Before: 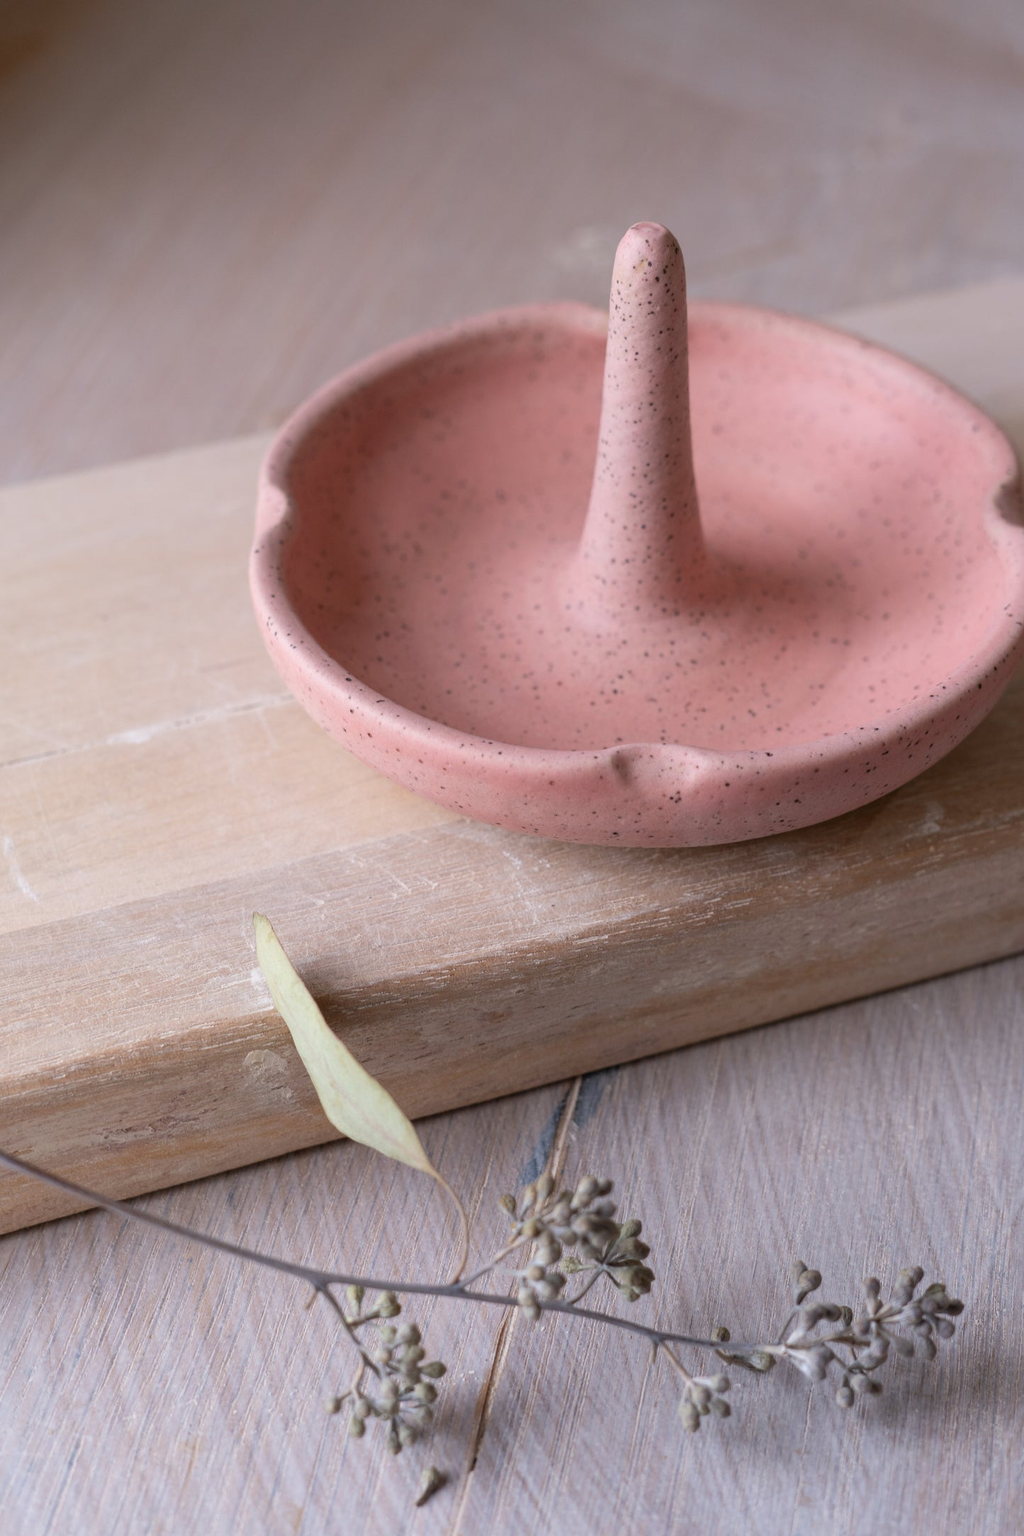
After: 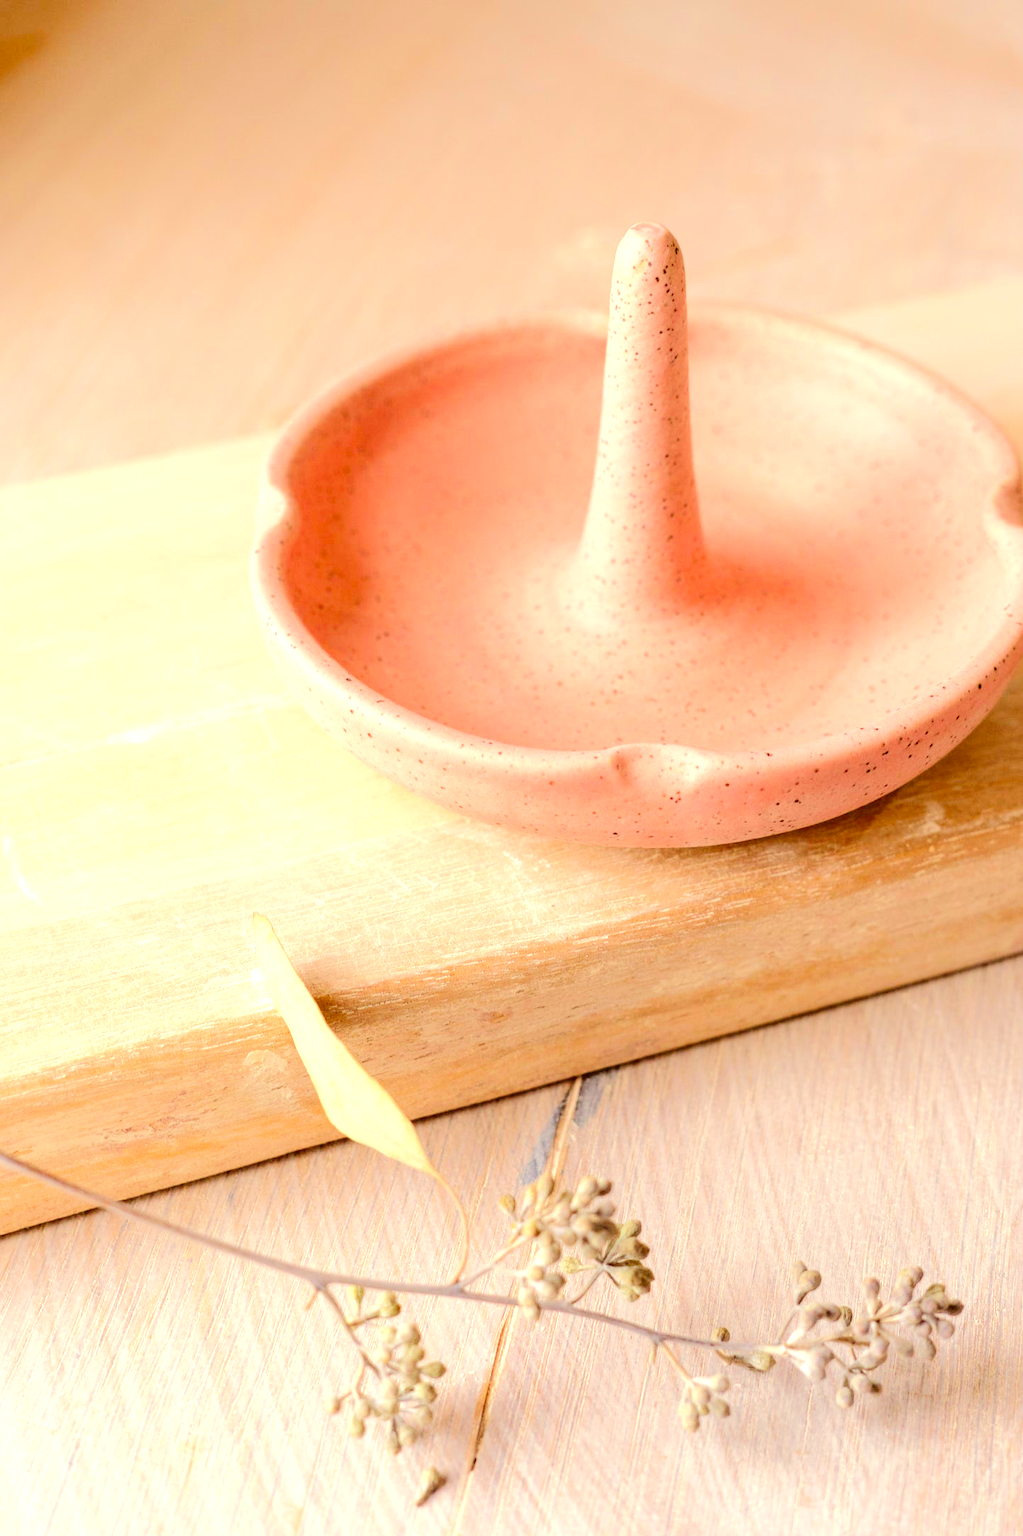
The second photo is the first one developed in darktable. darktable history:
color correction: highlights a* 0.995, highlights b* 23.76, shadows a* 16.37, shadows b* 24.22
exposure: black level correction 0, exposure 1.2 EV, compensate highlight preservation false
tone curve: curves: ch0 [(0, 0) (0.087, 0.054) (0.281, 0.245) (0.532, 0.514) (0.835, 0.818) (0.994, 0.955)]; ch1 [(0, 0) (0.27, 0.195) (0.406, 0.435) (0.452, 0.474) (0.495, 0.5) (0.514, 0.508) (0.537, 0.556) (0.654, 0.689) (1, 1)]; ch2 [(0, 0) (0.269, 0.299) (0.459, 0.441) (0.498, 0.499) (0.523, 0.52) (0.551, 0.549) (0.633, 0.625) (0.659, 0.681) (0.718, 0.764) (1, 1)], preserve colors none
tone equalizer: -7 EV 0.163 EV, -6 EV 0.64 EV, -5 EV 1.16 EV, -4 EV 1.31 EV, -3 EV 1.15 EV, -2 EV 0.6 EV, -1 EV 0.155 EV, edges refinement/feathering 500, mask exposure compensation -1.57 EV, preserve details no
color balance rgb: perceptual saturation grading › global saturation 9.719%, global vibrance 16.035%, saturation formula JzAzBz (2021)
